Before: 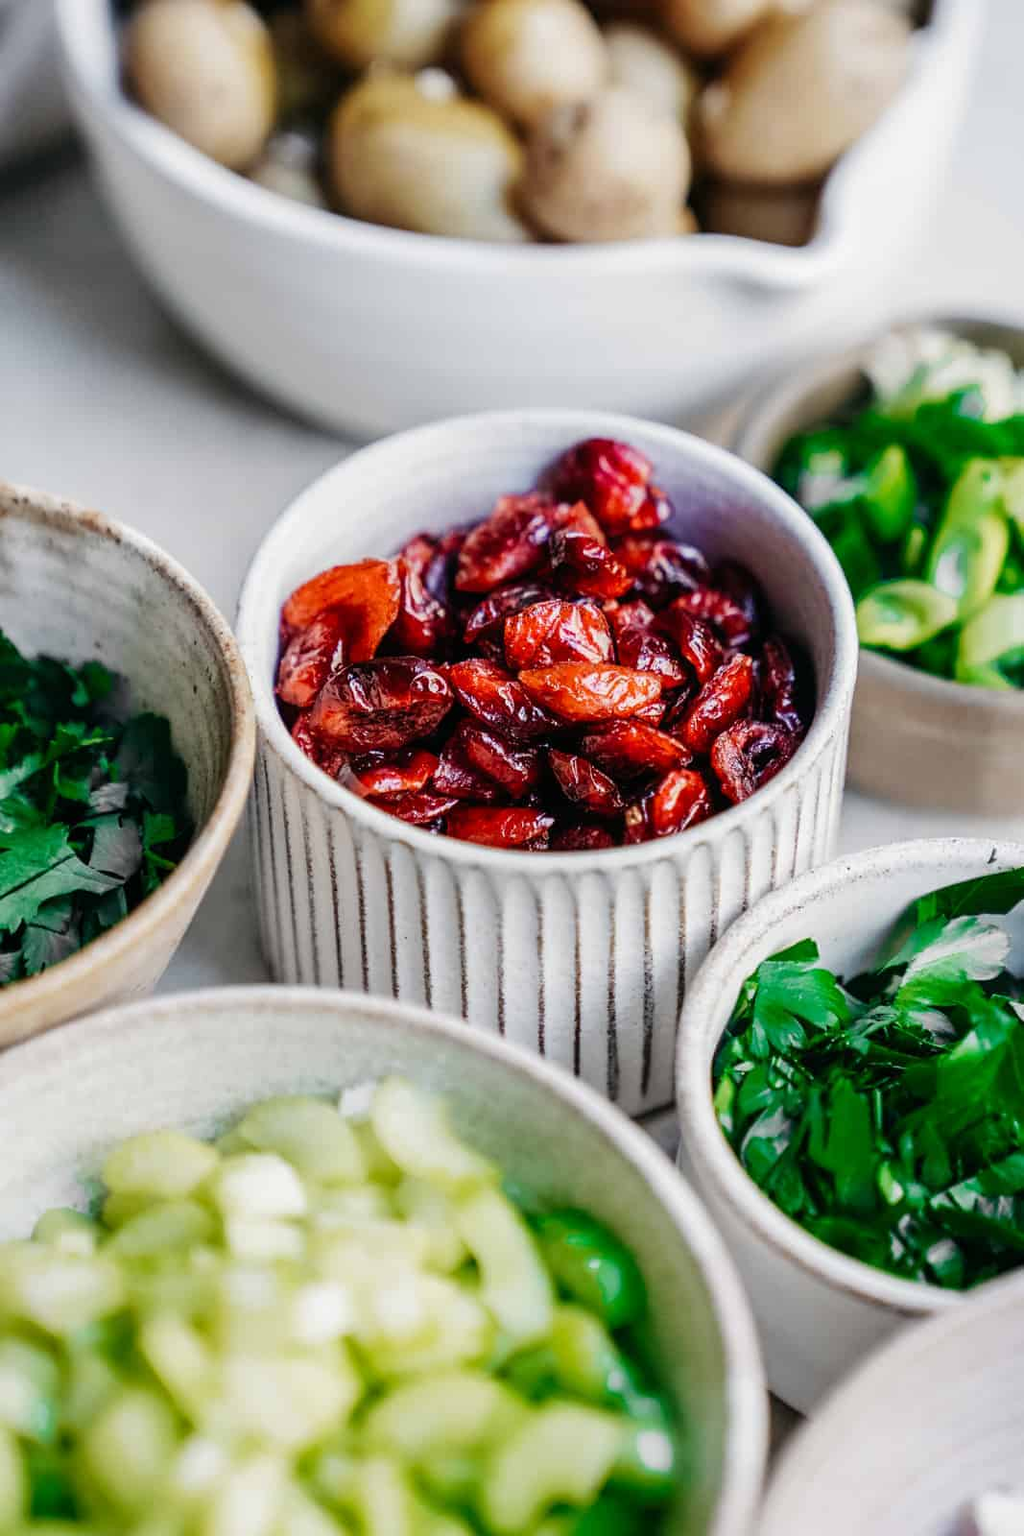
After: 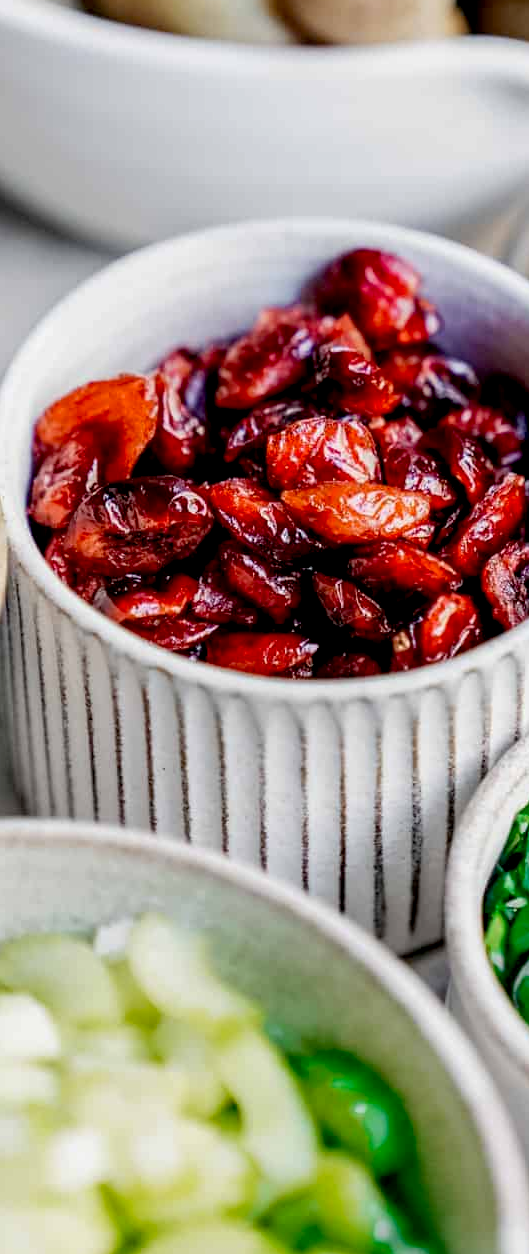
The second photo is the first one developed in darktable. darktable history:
crop and rotate: angle 0.012°, left 24.355%, top 13.05%, right 26.033%, bottom 8.501%
exposure: black level correction 0.01, compensate highlight preservation false
